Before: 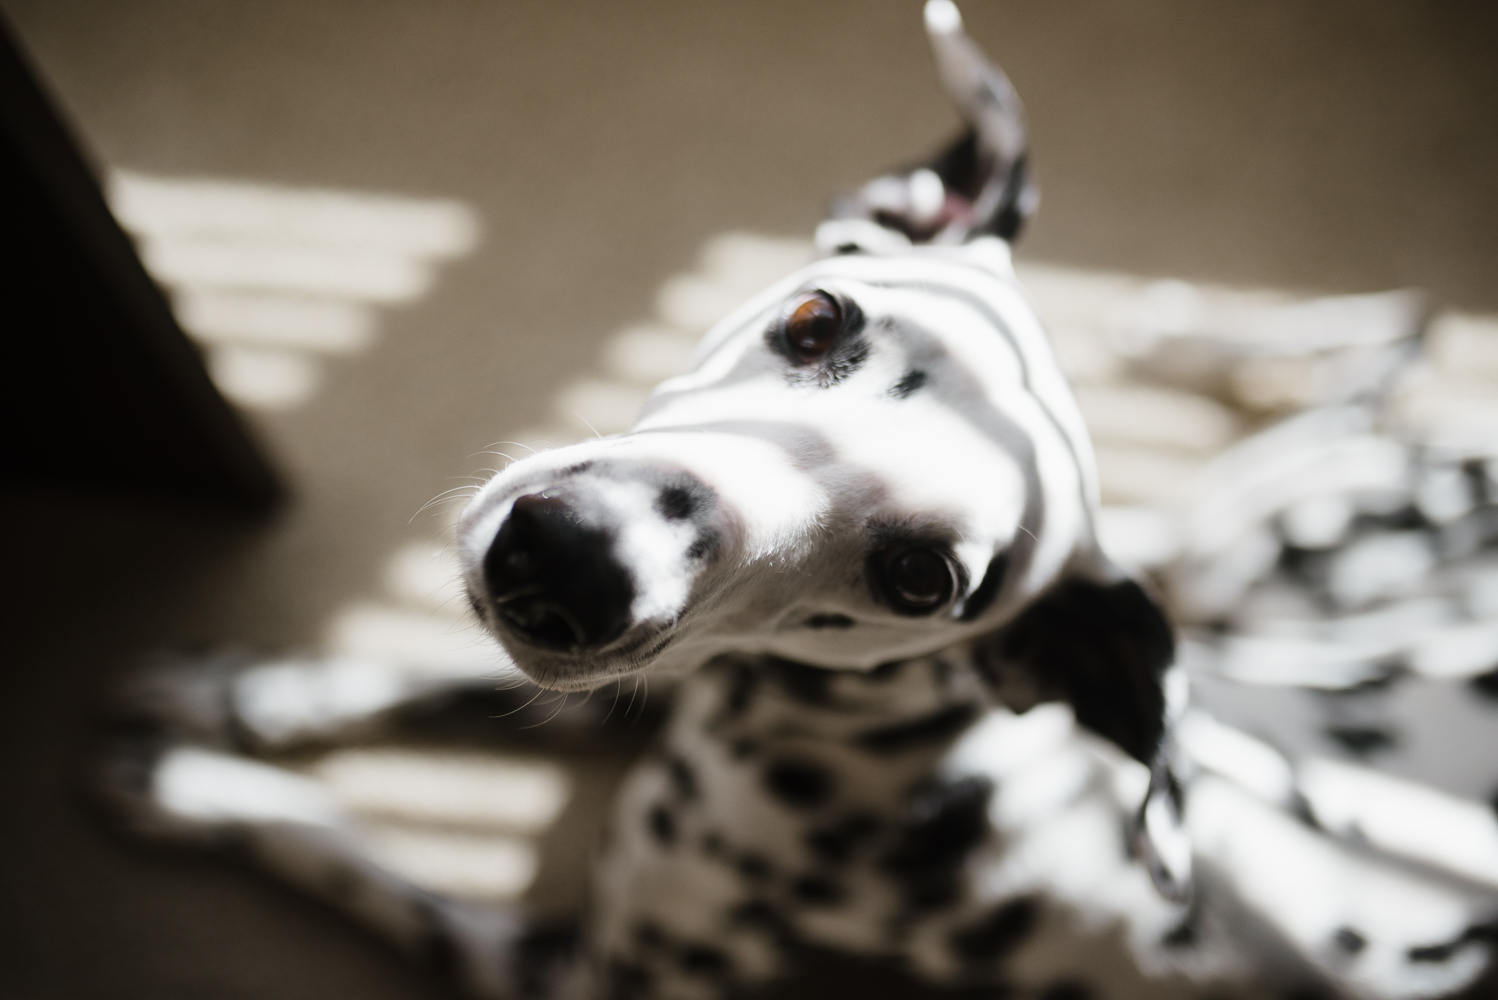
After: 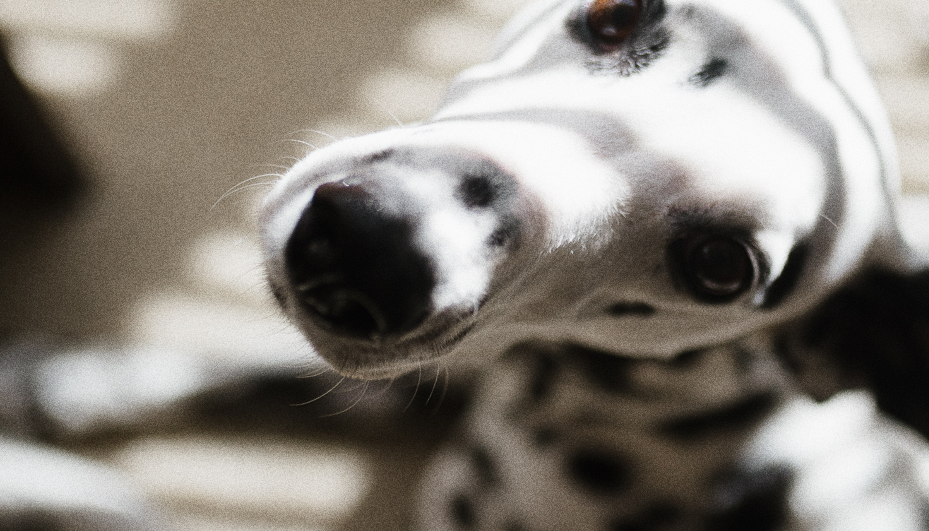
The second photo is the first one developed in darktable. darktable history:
crop: left 13.312%, top 31.28%, right 24.627%, bottom 15.582%
grain: coarseness 0.09 ISO, strength 40%
